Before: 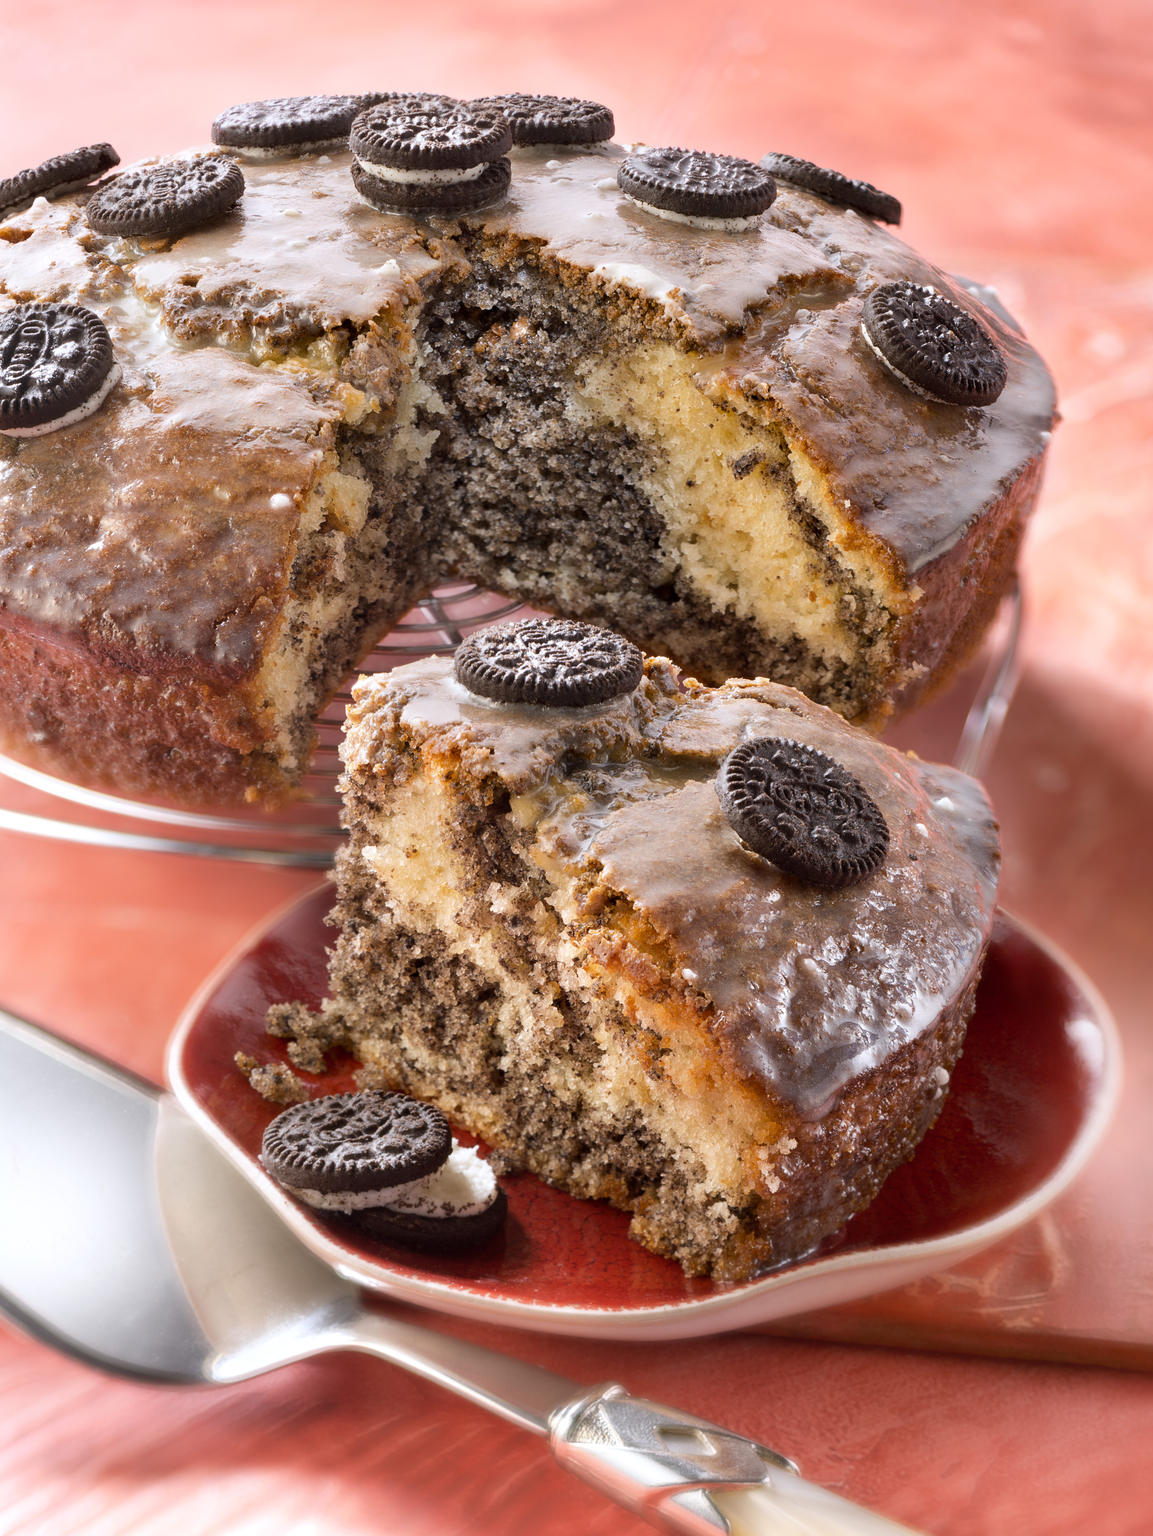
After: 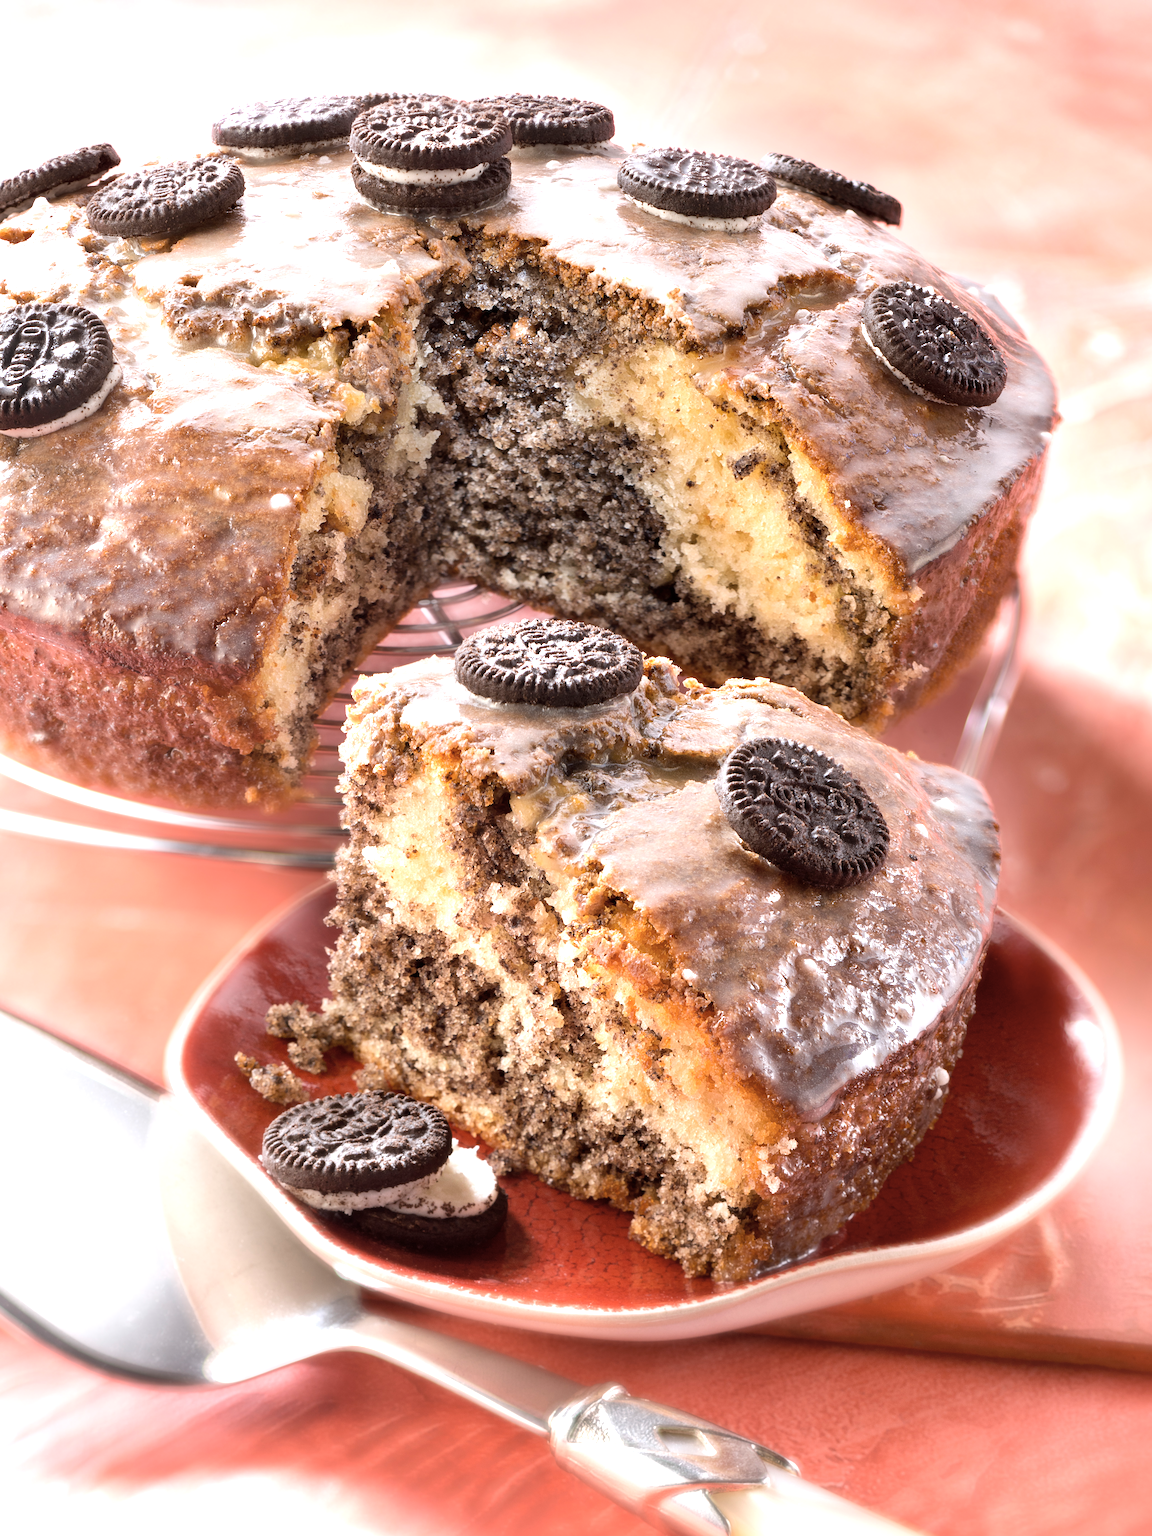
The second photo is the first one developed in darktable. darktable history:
exposure: black level correction 0, exposure 0.7 EV, compensate exposure bias true, compensate highlight preservation false
color correction: saturation 0.8
